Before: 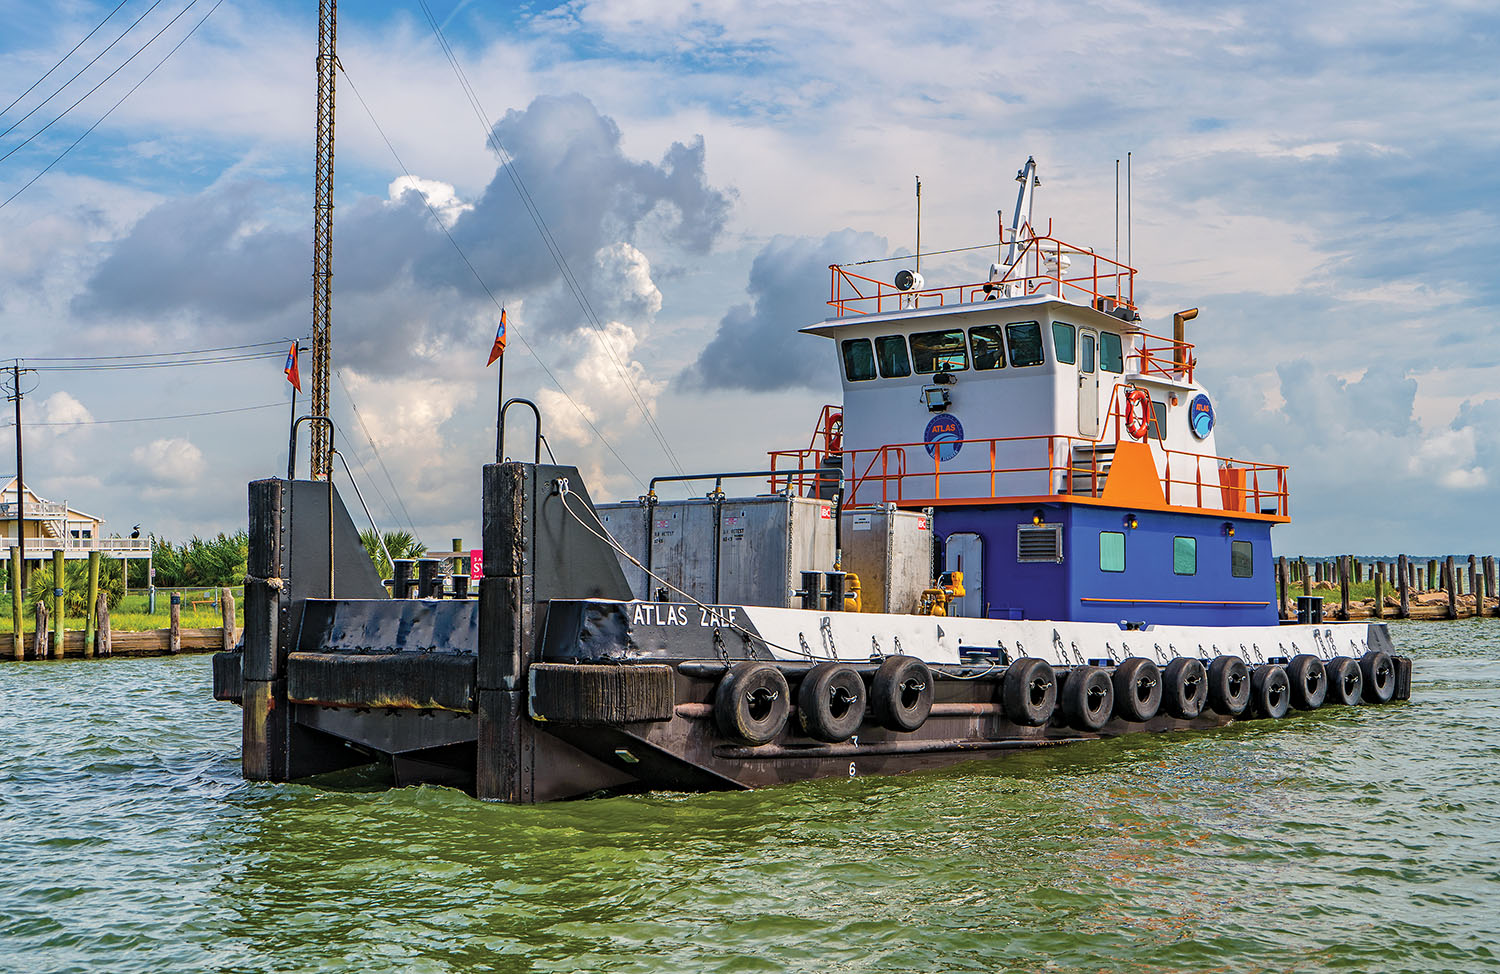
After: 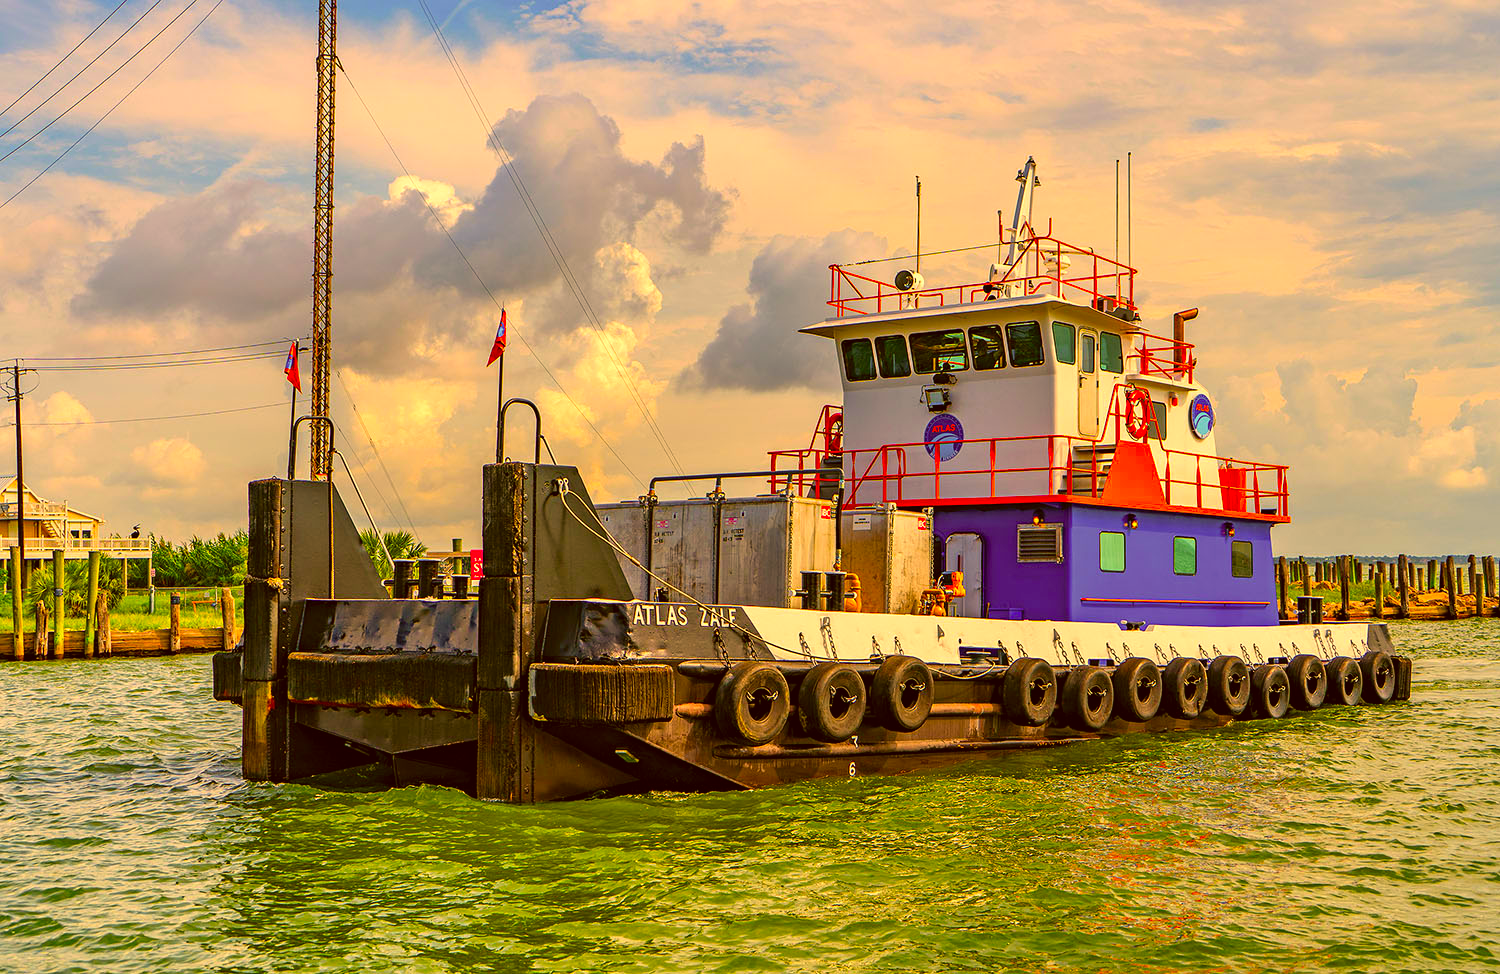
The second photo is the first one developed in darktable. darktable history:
color correction: highlights a* 10.44, highlights b* 30.04, shadows a* 2.73, shadows b* 17.51, saturation 1.72
levels: levels [0, 0.474, 0.947]
